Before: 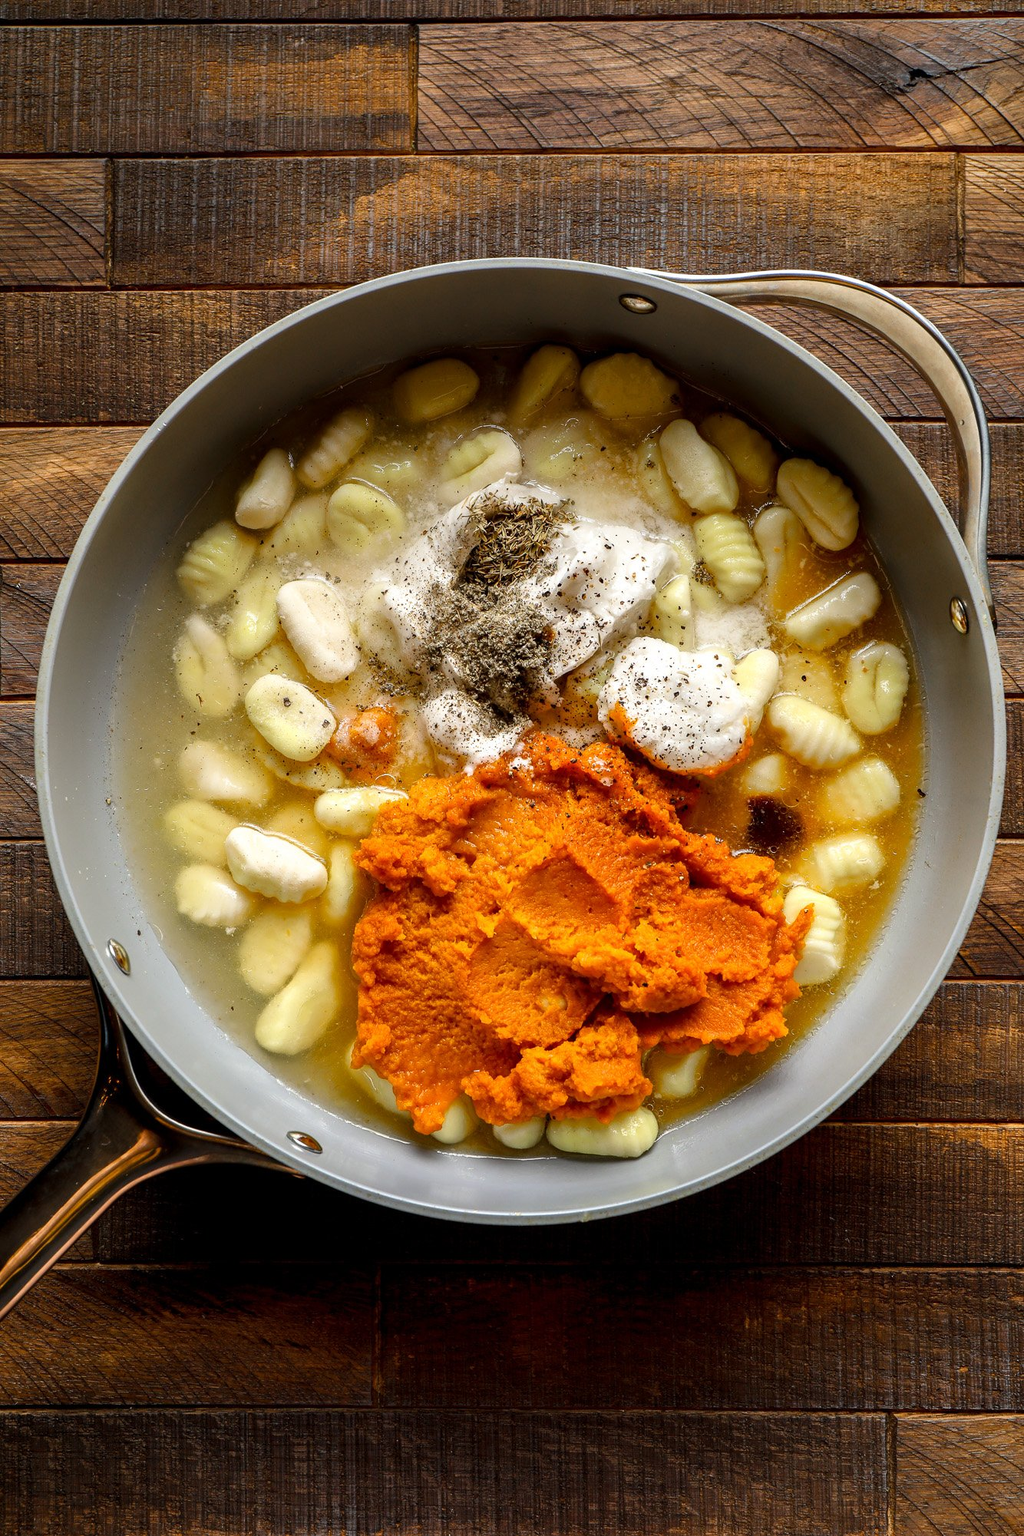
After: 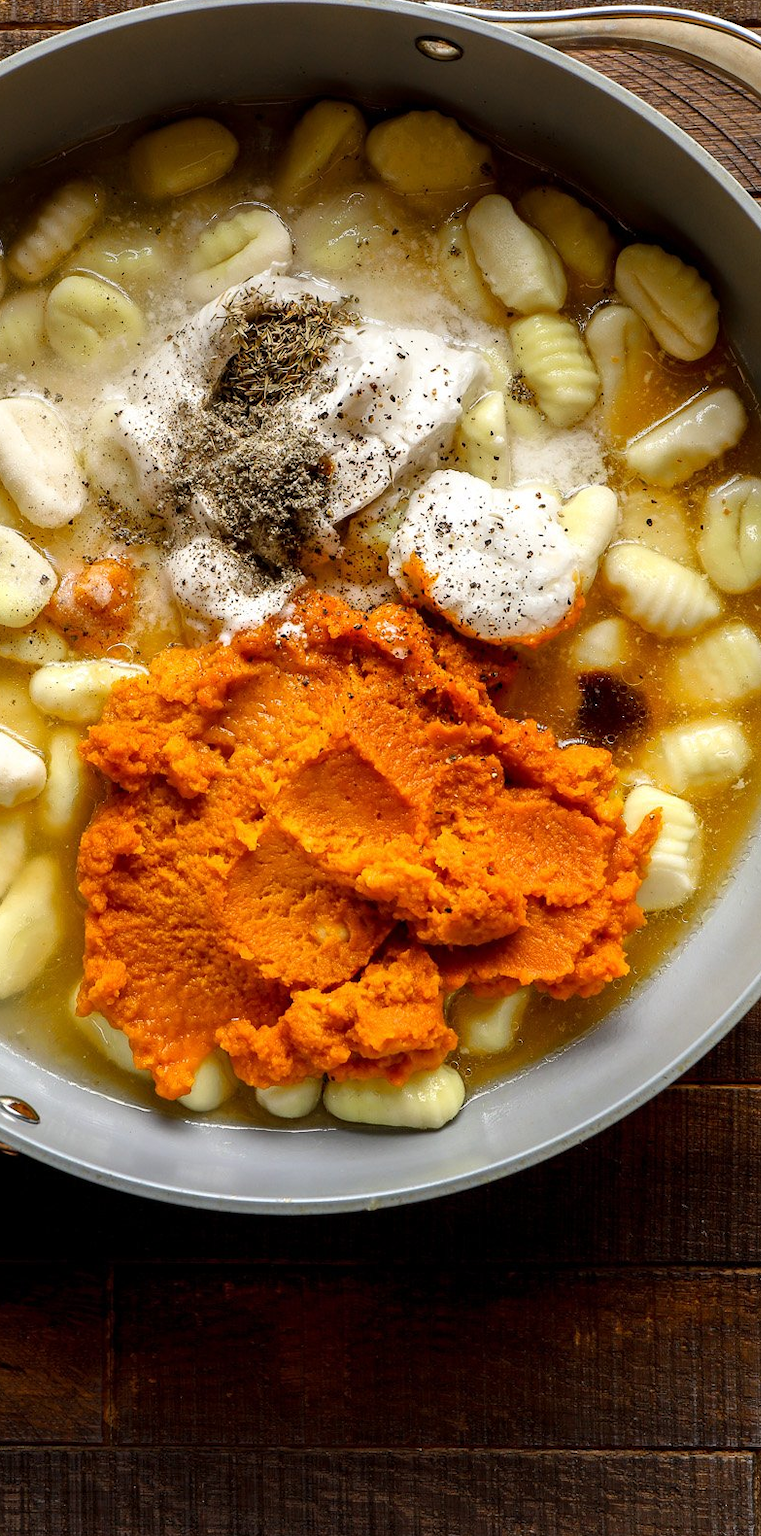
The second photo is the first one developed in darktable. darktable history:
crop and rotate: left 28.477%, top 17.3%, right 12.691%, bottom 3.664%
